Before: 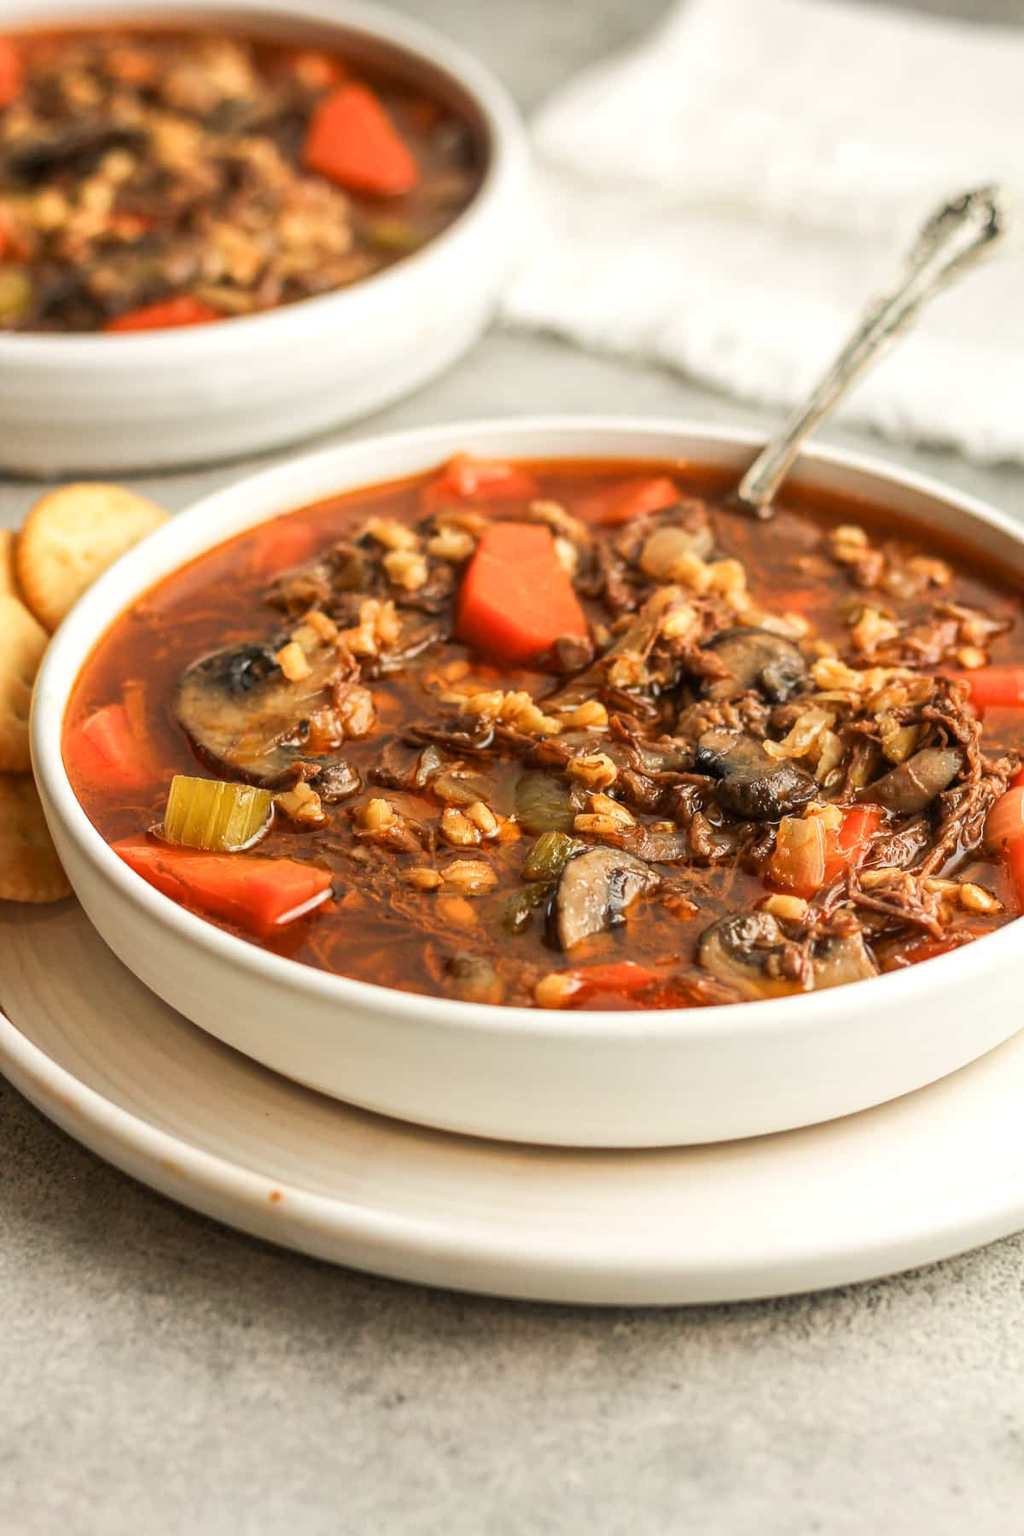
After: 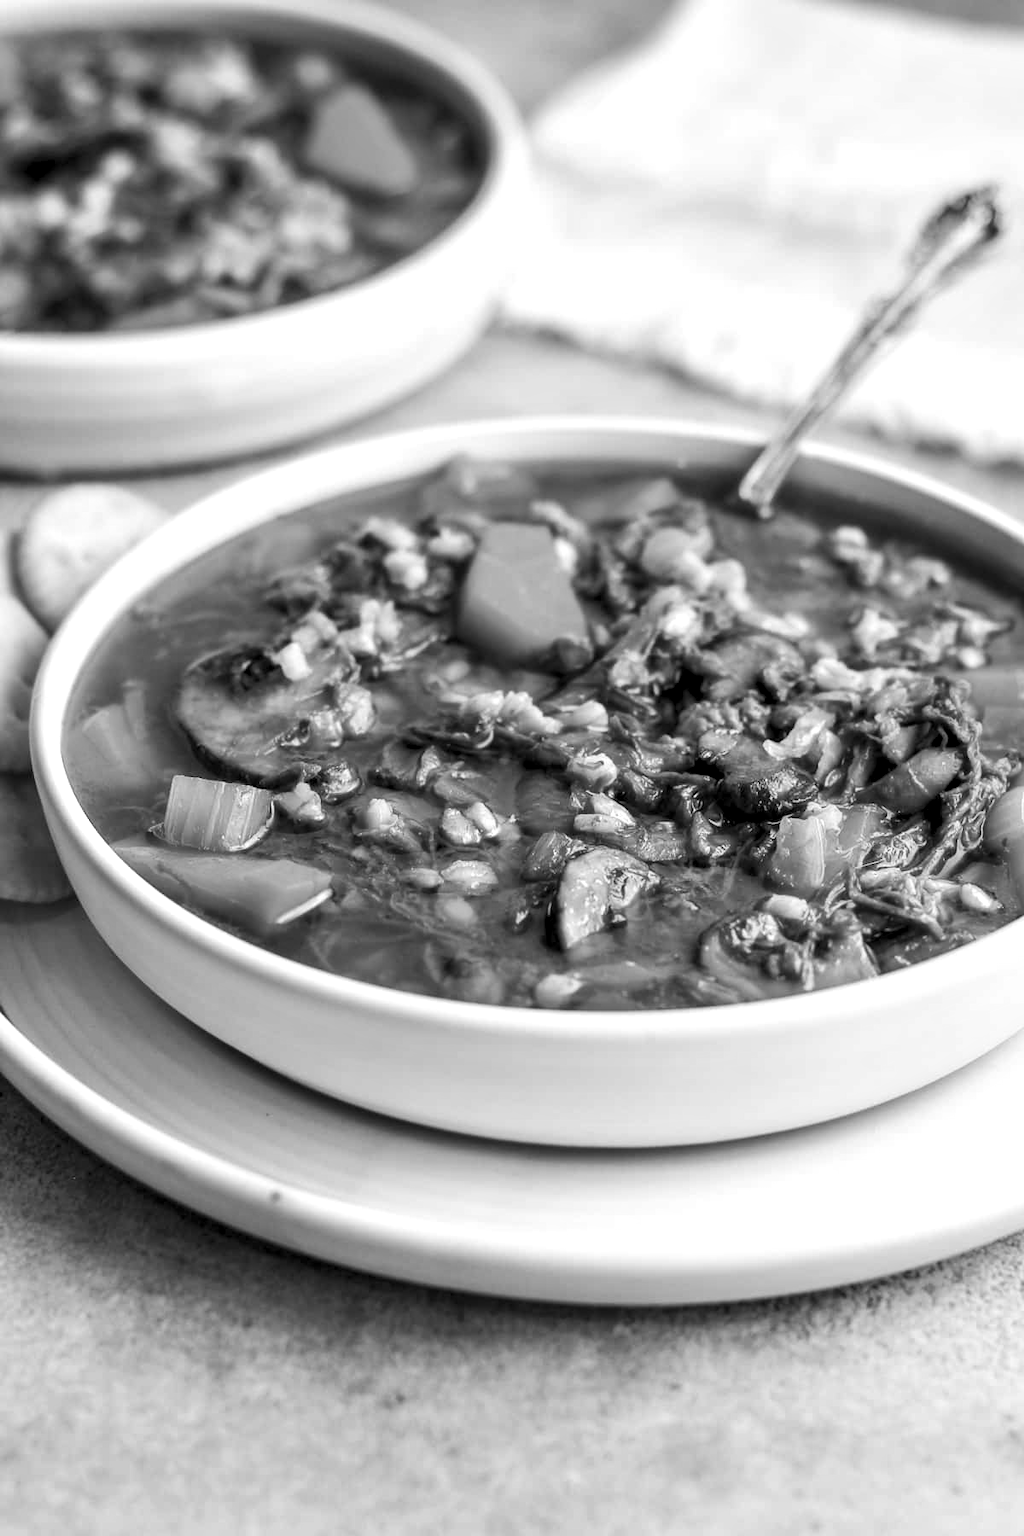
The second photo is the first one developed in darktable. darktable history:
contrast equalizer: y [[0.514, 0.573, 0.581, 0.508, 0.5, 0.5], [0.5 ×6], [0.5 ×6], [0 ×6], [0 ×6]]
color correction: highlights a* -2.73, highlights b* -2.09, shadows a* 2.41, shadows b* 2.73
monochrome: on, module defaults
